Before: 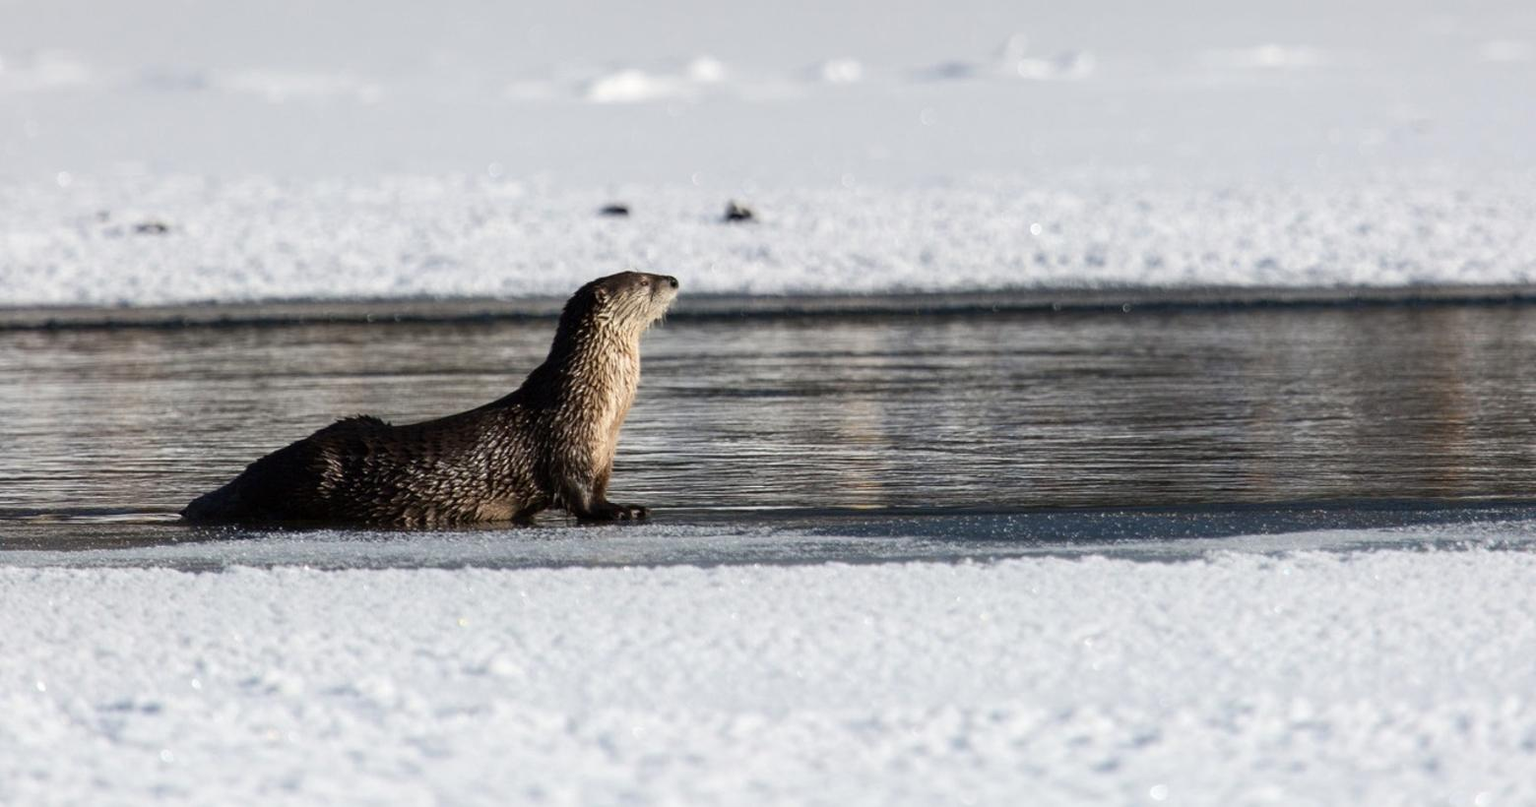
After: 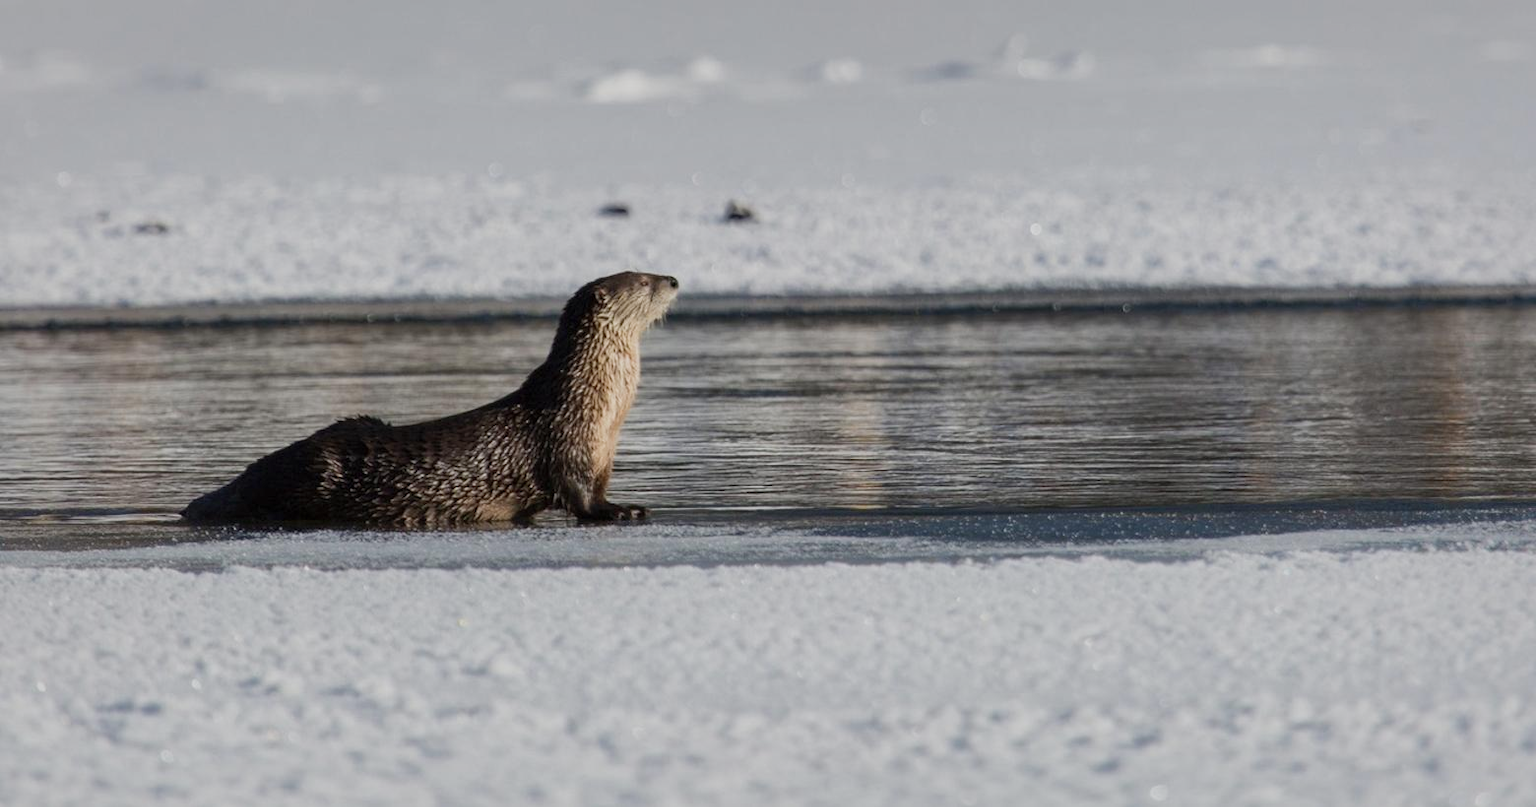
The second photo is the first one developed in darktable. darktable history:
sigmoid: contrast 1.22, skew 0.65
shadows and highlights: shadows 40, highlights -60
